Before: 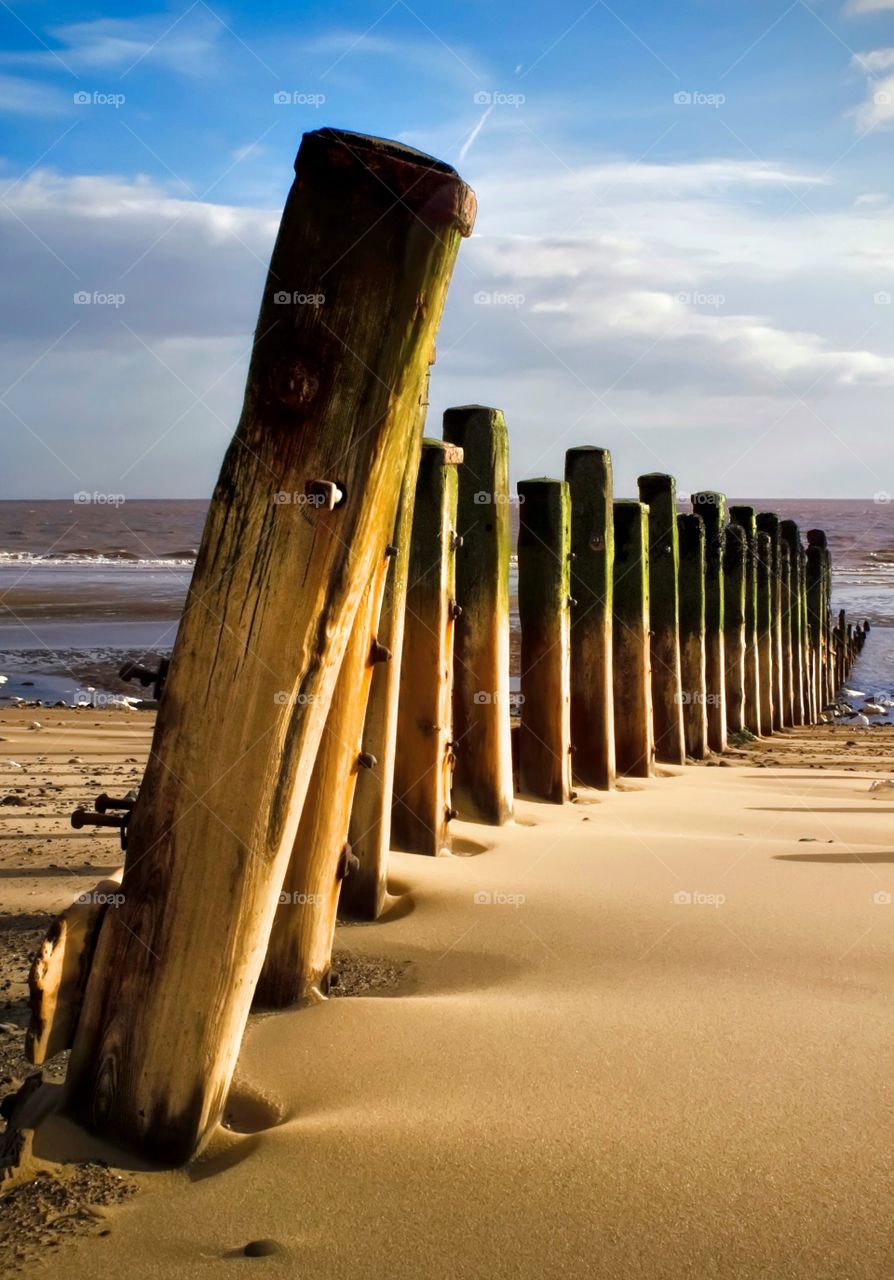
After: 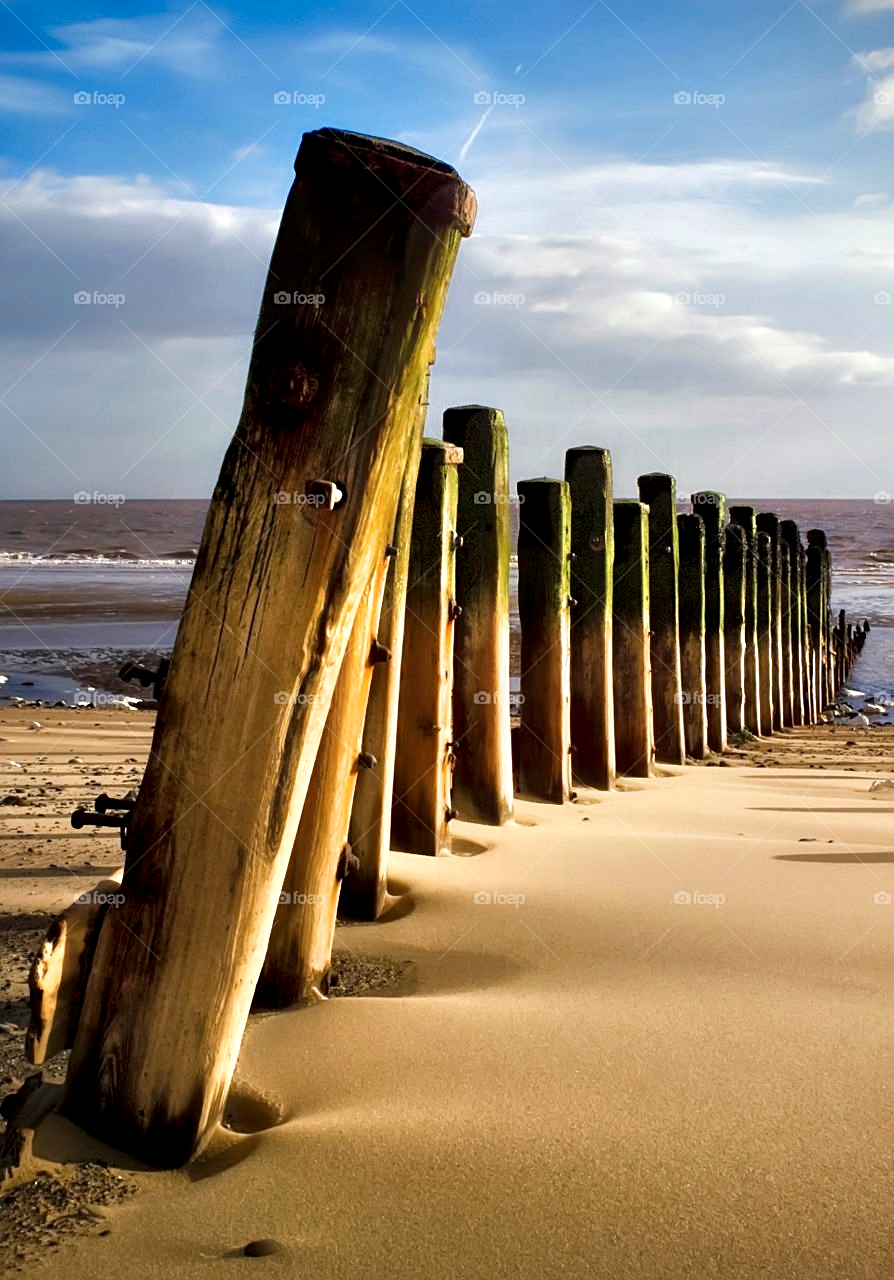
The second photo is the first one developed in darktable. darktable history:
contrast equalizer: octaves 7, y [[0.579, 0.58, 0.505, 0.5, 0.5, 0.5], [0.5 ×6], [0.5 ×6], [0 ×6], [0 ×6]]
sharpen: radius 2.168, amount 0.386, threshold 0.004
